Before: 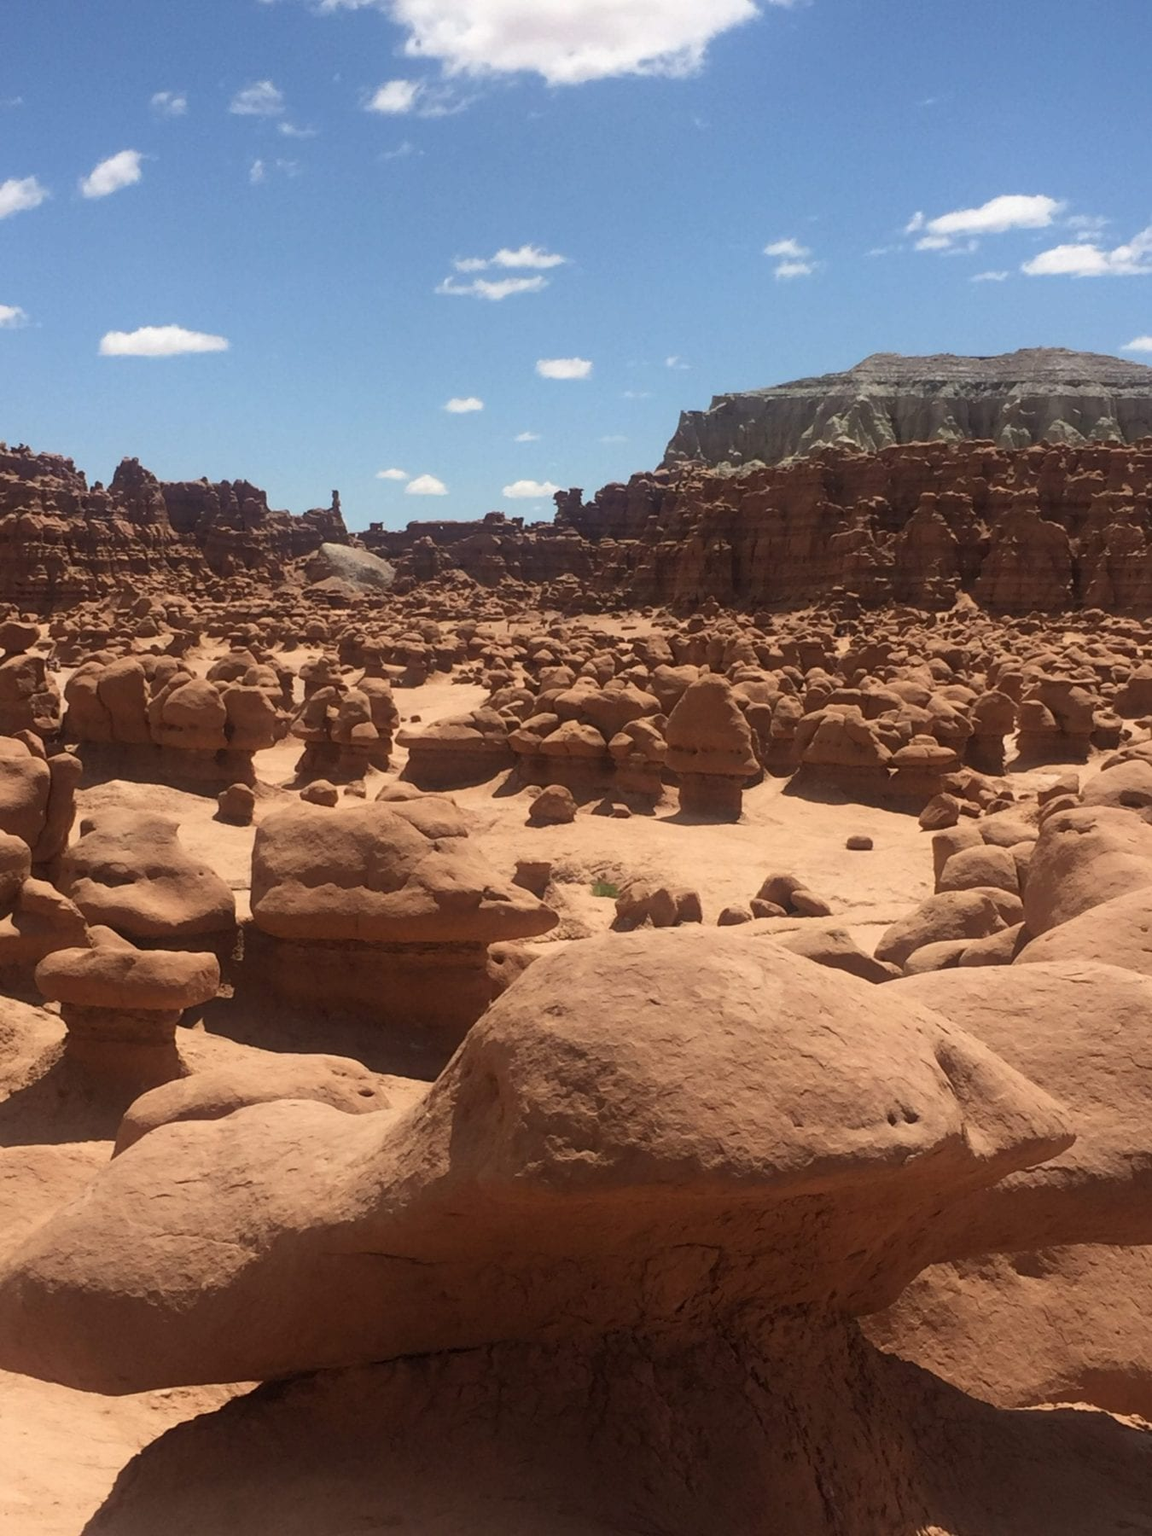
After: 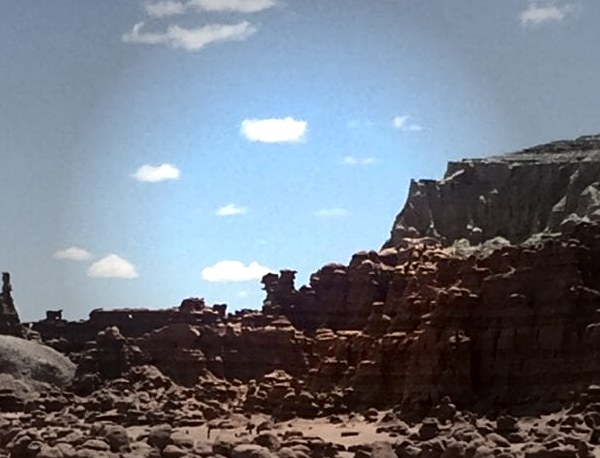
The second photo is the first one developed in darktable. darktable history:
crop: left 28.74%, top 16.803%, right 26.811%, bottom 57.748%
color zones: curves: ch1 [(0, 0.469) (0.01, 0.469) (0.12, 0.446) (0.248, 0.469) (0.5, 0.5) (0.748, 0.5) (0.99, 0.469) (1, 0.469)]
exposure: black level correction 0.003, exposure 0.38 EV, compensate exposure bias true, compensate highlight preservation false
contrast brightness saturation: contrast 0.205, brightness -0.113, saturation 0.096
sharpen: radius 2.524, amount 0.318
vignetting: fall-off start 39.84%, fall-off radius 41.25%
local contrast: mode bilateral grid, contrast 21, coarseness 100, detail 150%, midtone range 0.2
